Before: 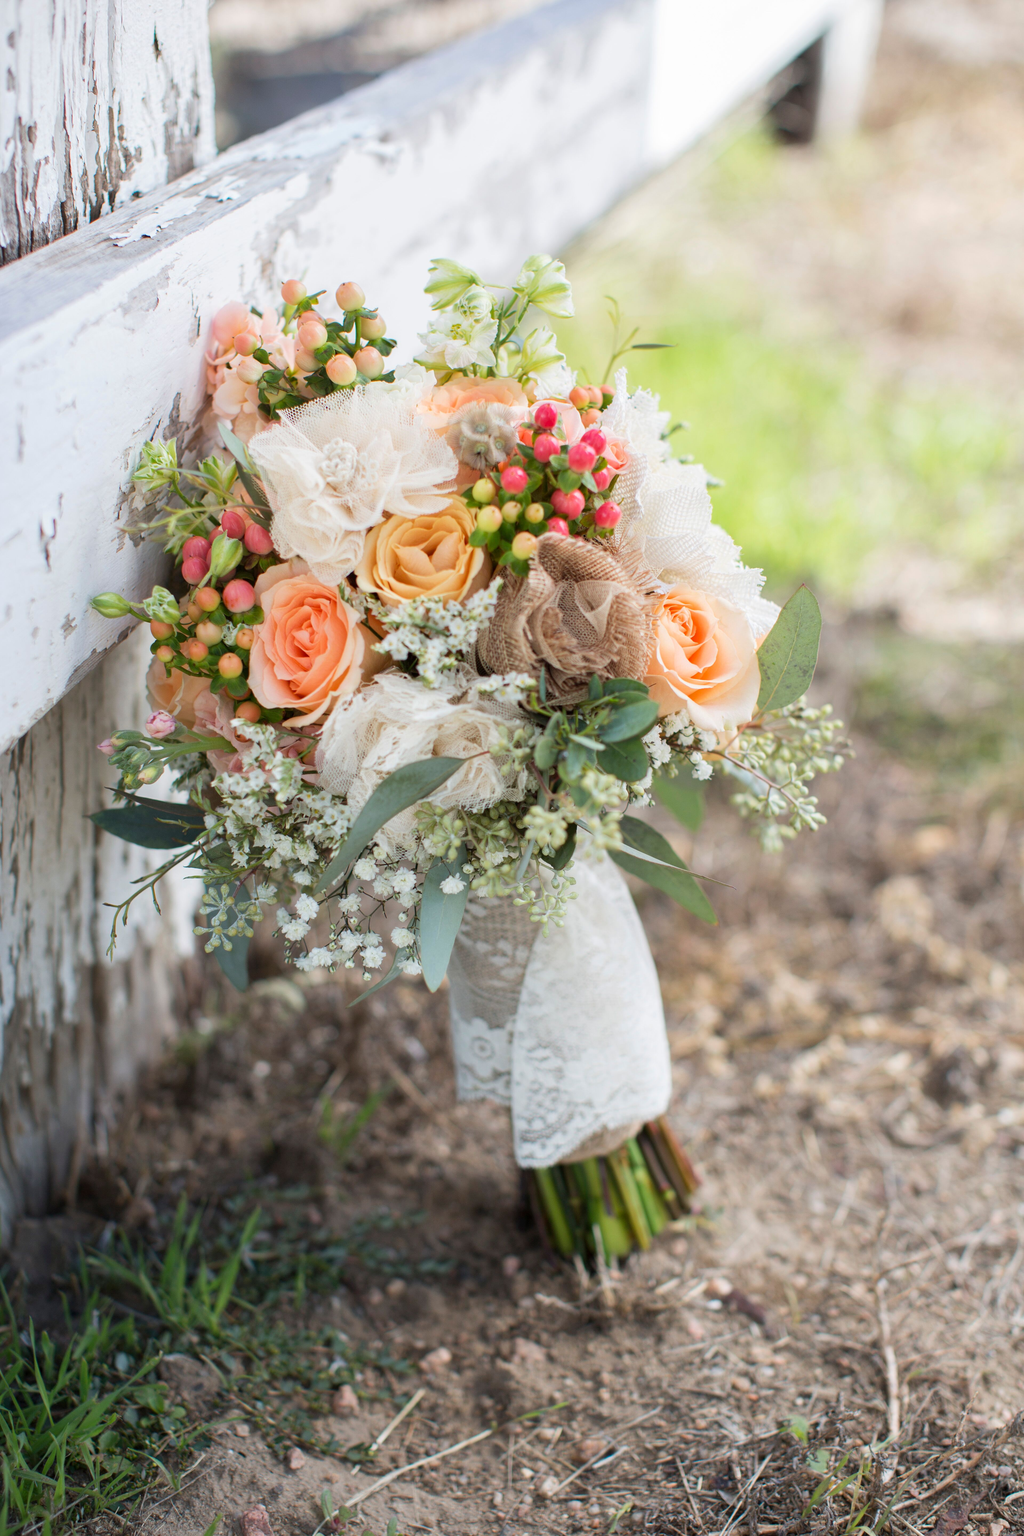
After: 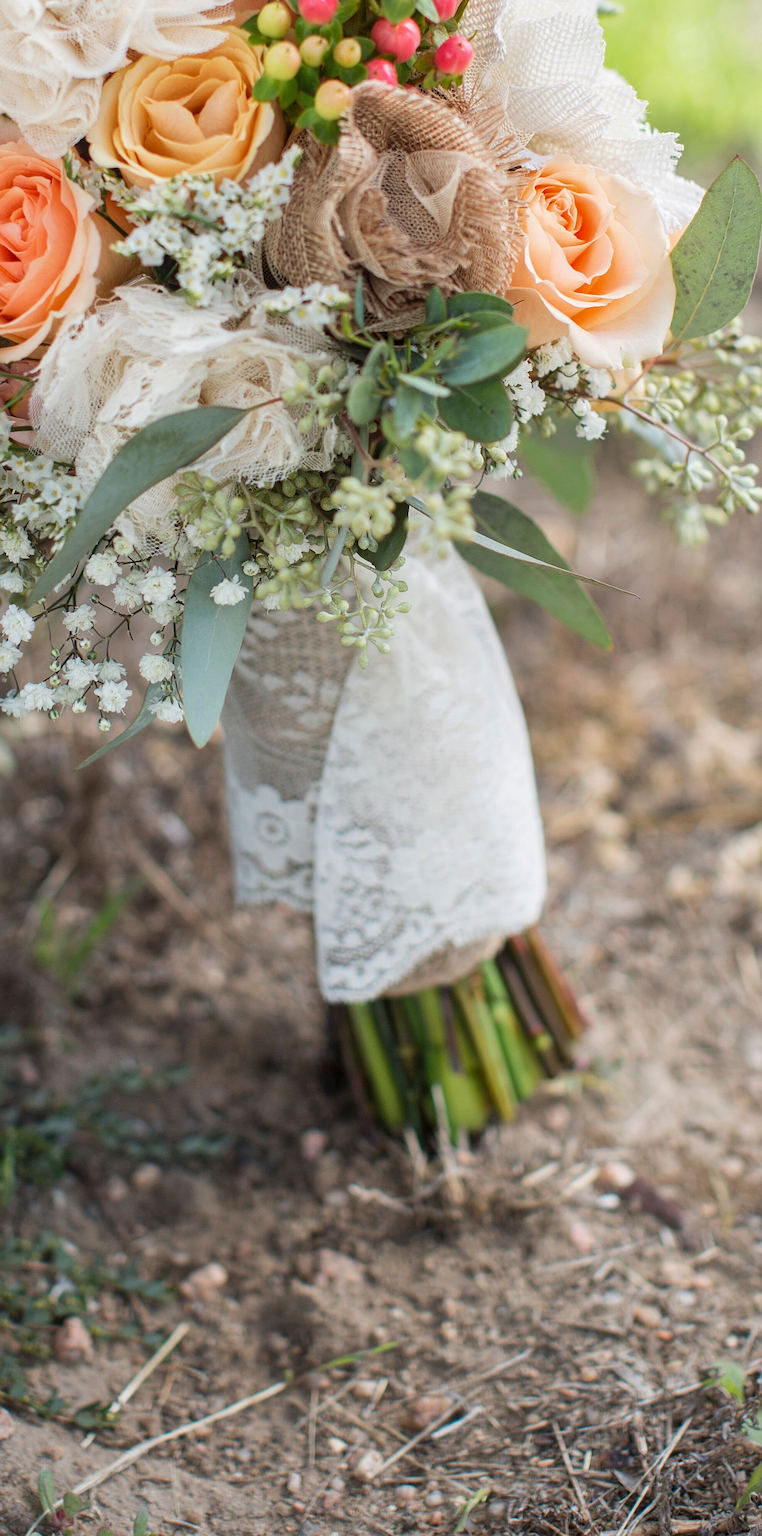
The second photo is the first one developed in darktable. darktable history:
local contrast: detail 110%
shadows and highlights: shadows 37.75, highlights -26.84, soften with gaussian
sharpen: on, module defaults
crop and rotate: left 28.83%, top 31.076%, right 19.807%
